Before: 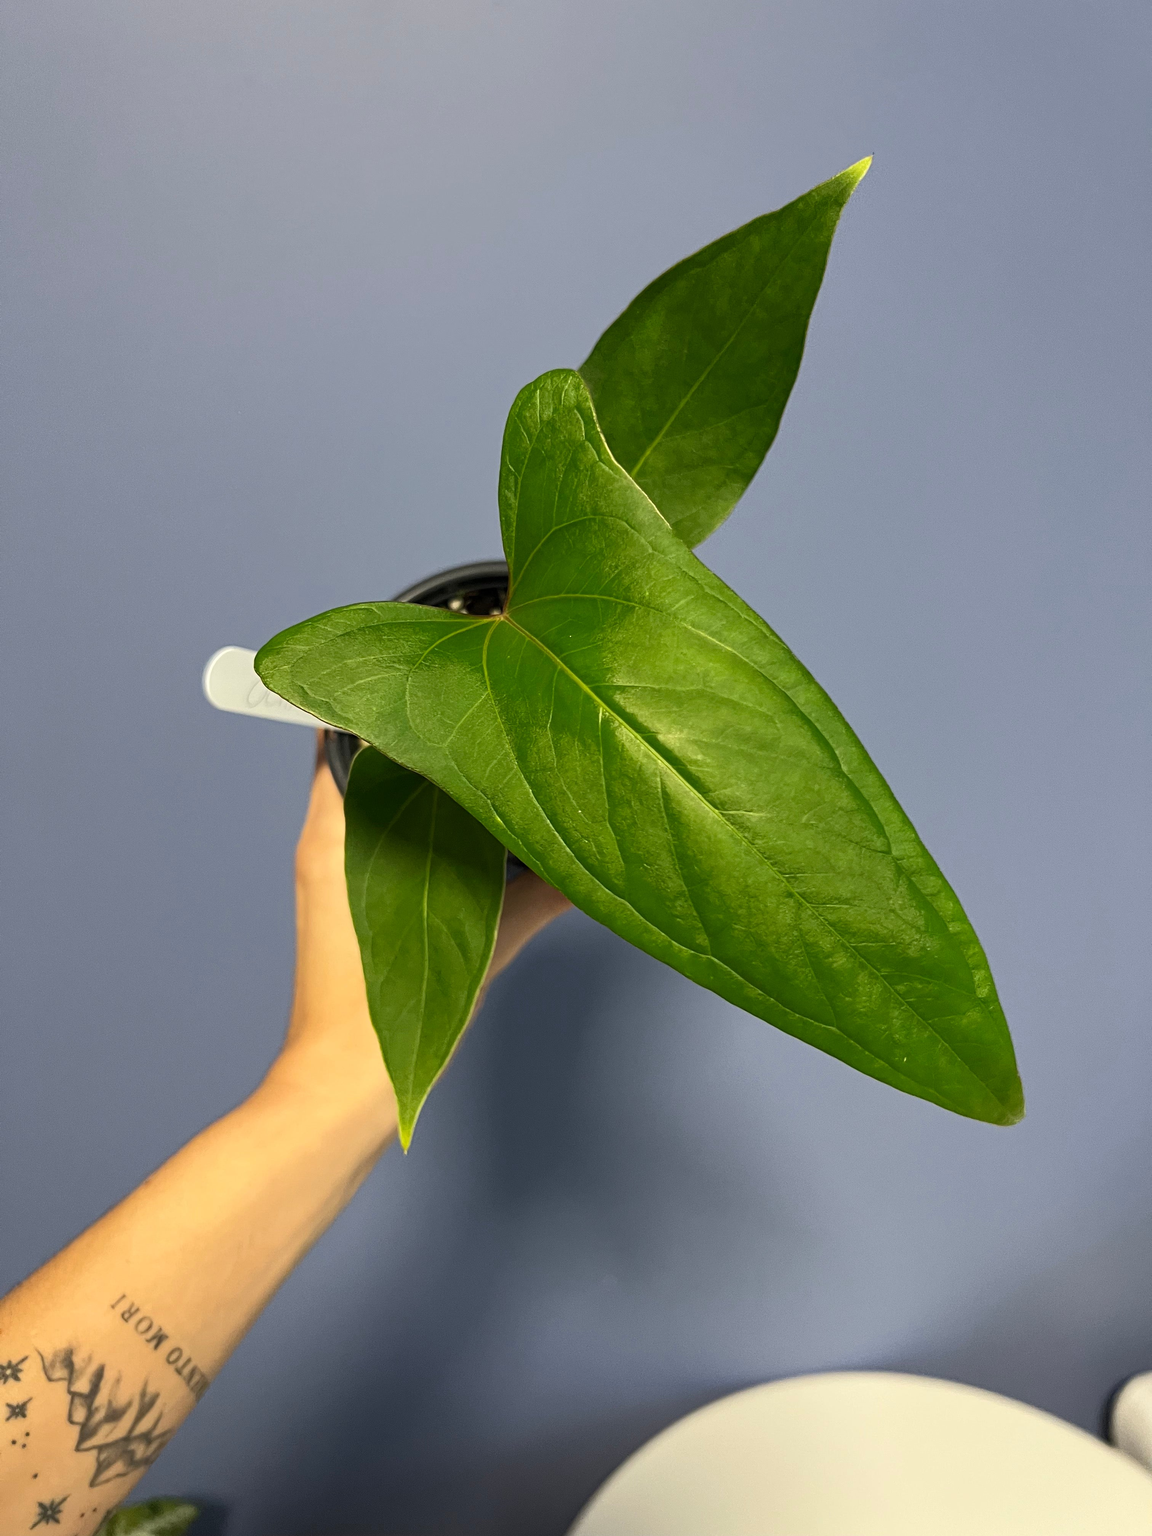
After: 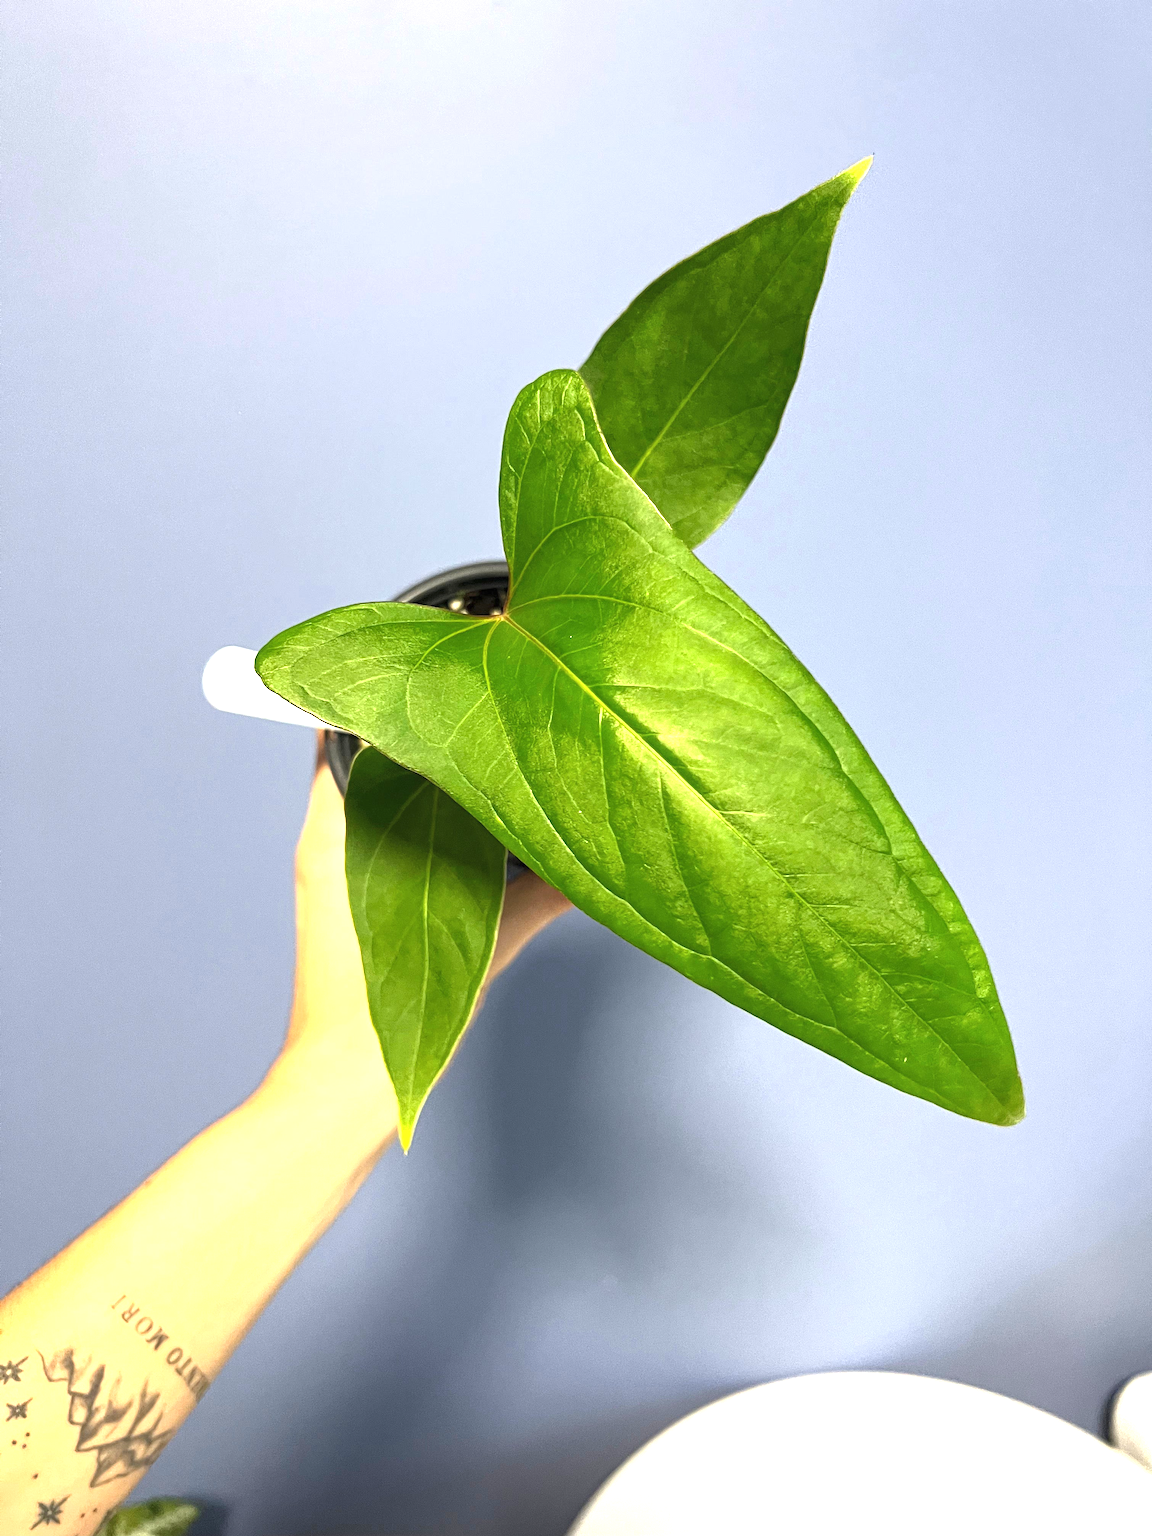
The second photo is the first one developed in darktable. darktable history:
exposure: black level correction -0.002, exposure 1.329 EV, compensate exposure bias true, compensate highlight preservation false
local contrast: highlights 107%, shadows 101%, detail 120%, midtone range 0.2
